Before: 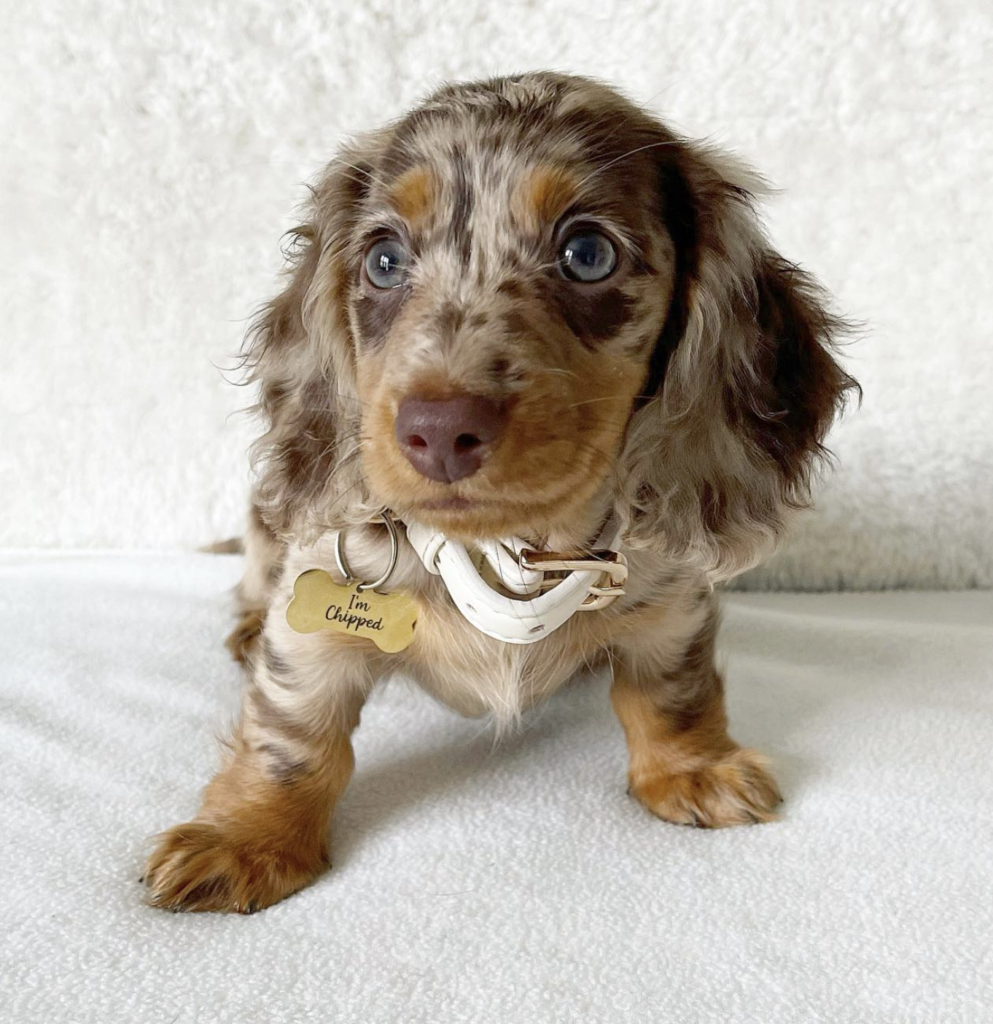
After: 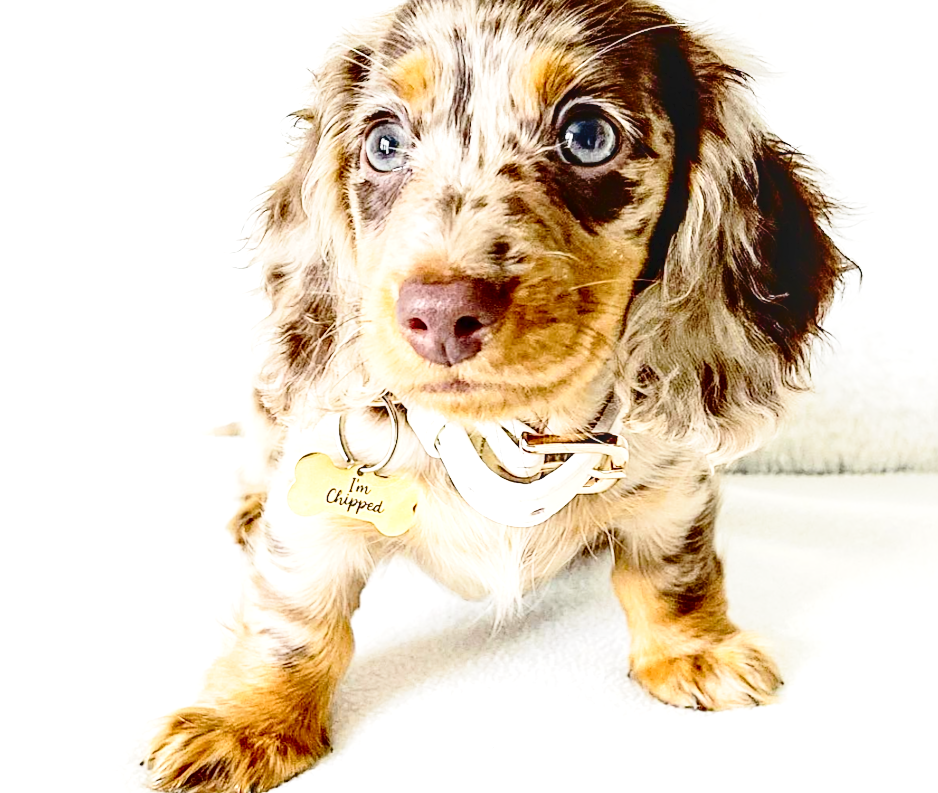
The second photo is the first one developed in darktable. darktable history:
sharpen: on, module defaults
exposure: black level correction 0, exposure 0.949 EV, compensate exposure bias true, compensate highlight preservation false
crop and rotate: angle 0.053°, top 11.536%, right 5.551%, bottom 10.999%
base curve: curves: ch0 [(0, 0) (0.028, 0.03) (0.121, 0.232) (0.46, 0.748) (0.859, 0.968) (1, 1)], preserve colors none
contrast brightness saturation: contrast 0.069, brightness -0.14, saturation 0.106
local contrast: on, module defaults
tone curve: curves: ch0 [(0, 0) (0.003, 0.016) (0.011, 0.019) (0.025, 0.023) (0.044, 0.029) (0.069, 0.042) (0.1, 0.068) (0.136, 0.101) (0.177, 0.143) (0.224, 0.21) (0.277, 0.289) (0.335, 0.379) (0.399, 0.476) (0.468, 0.569) (0.543, 0.654) (0.623, 0.75) (0.709, 0.822) (0.801, 0.893) (0.898, 0.946) (1, 1)], color space Lab, independent channels, preserve colors none
